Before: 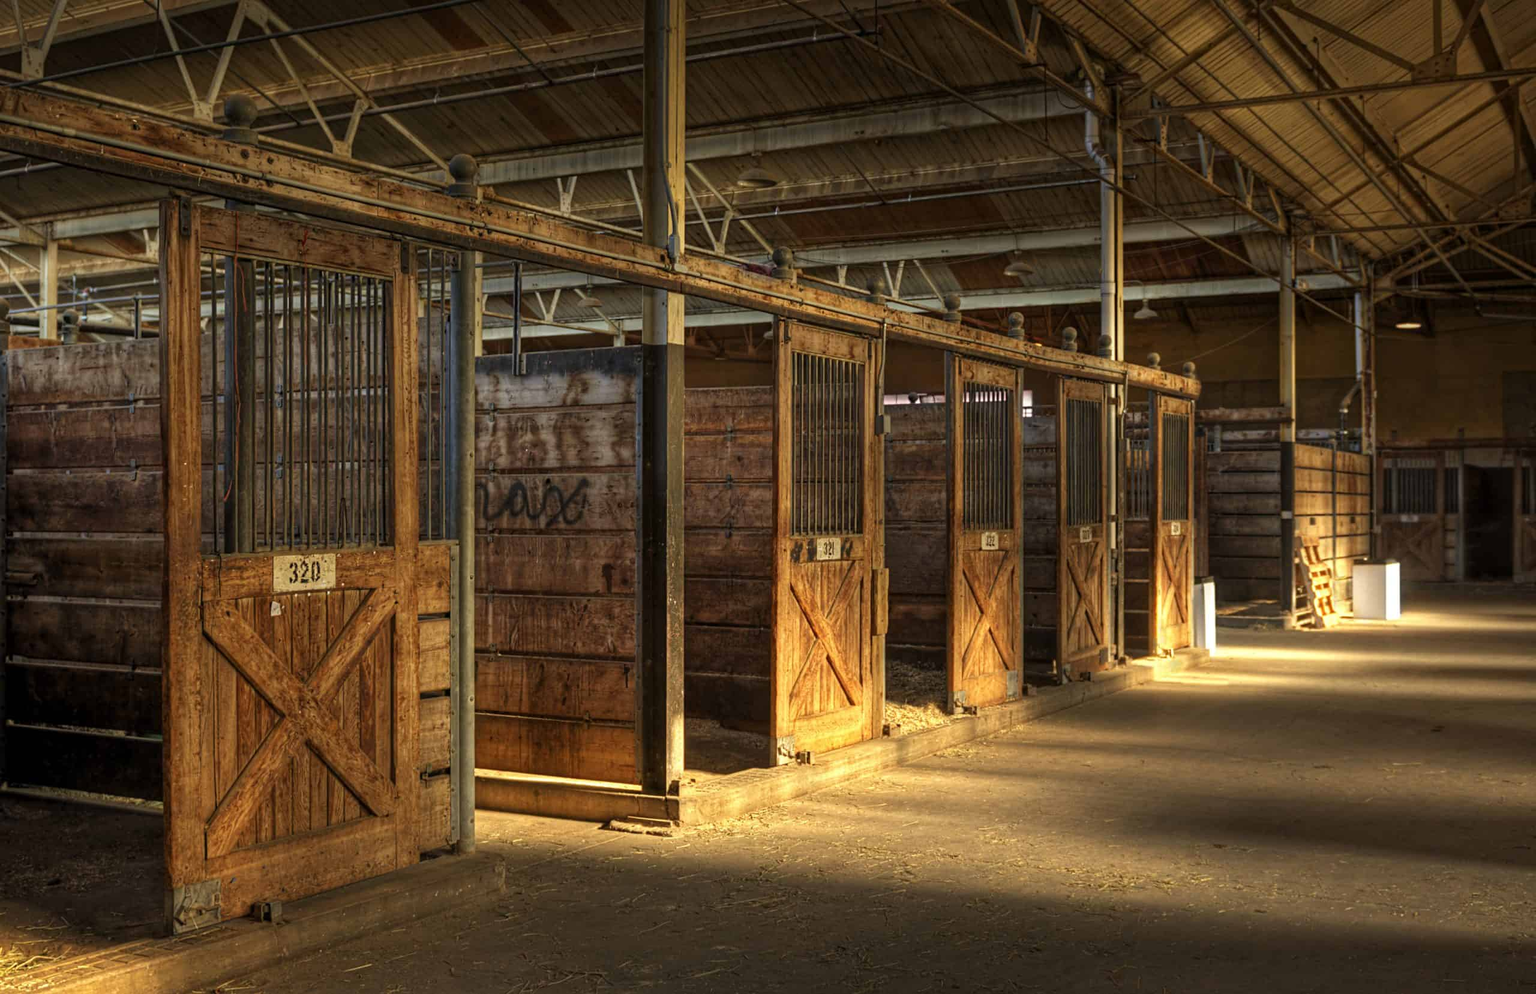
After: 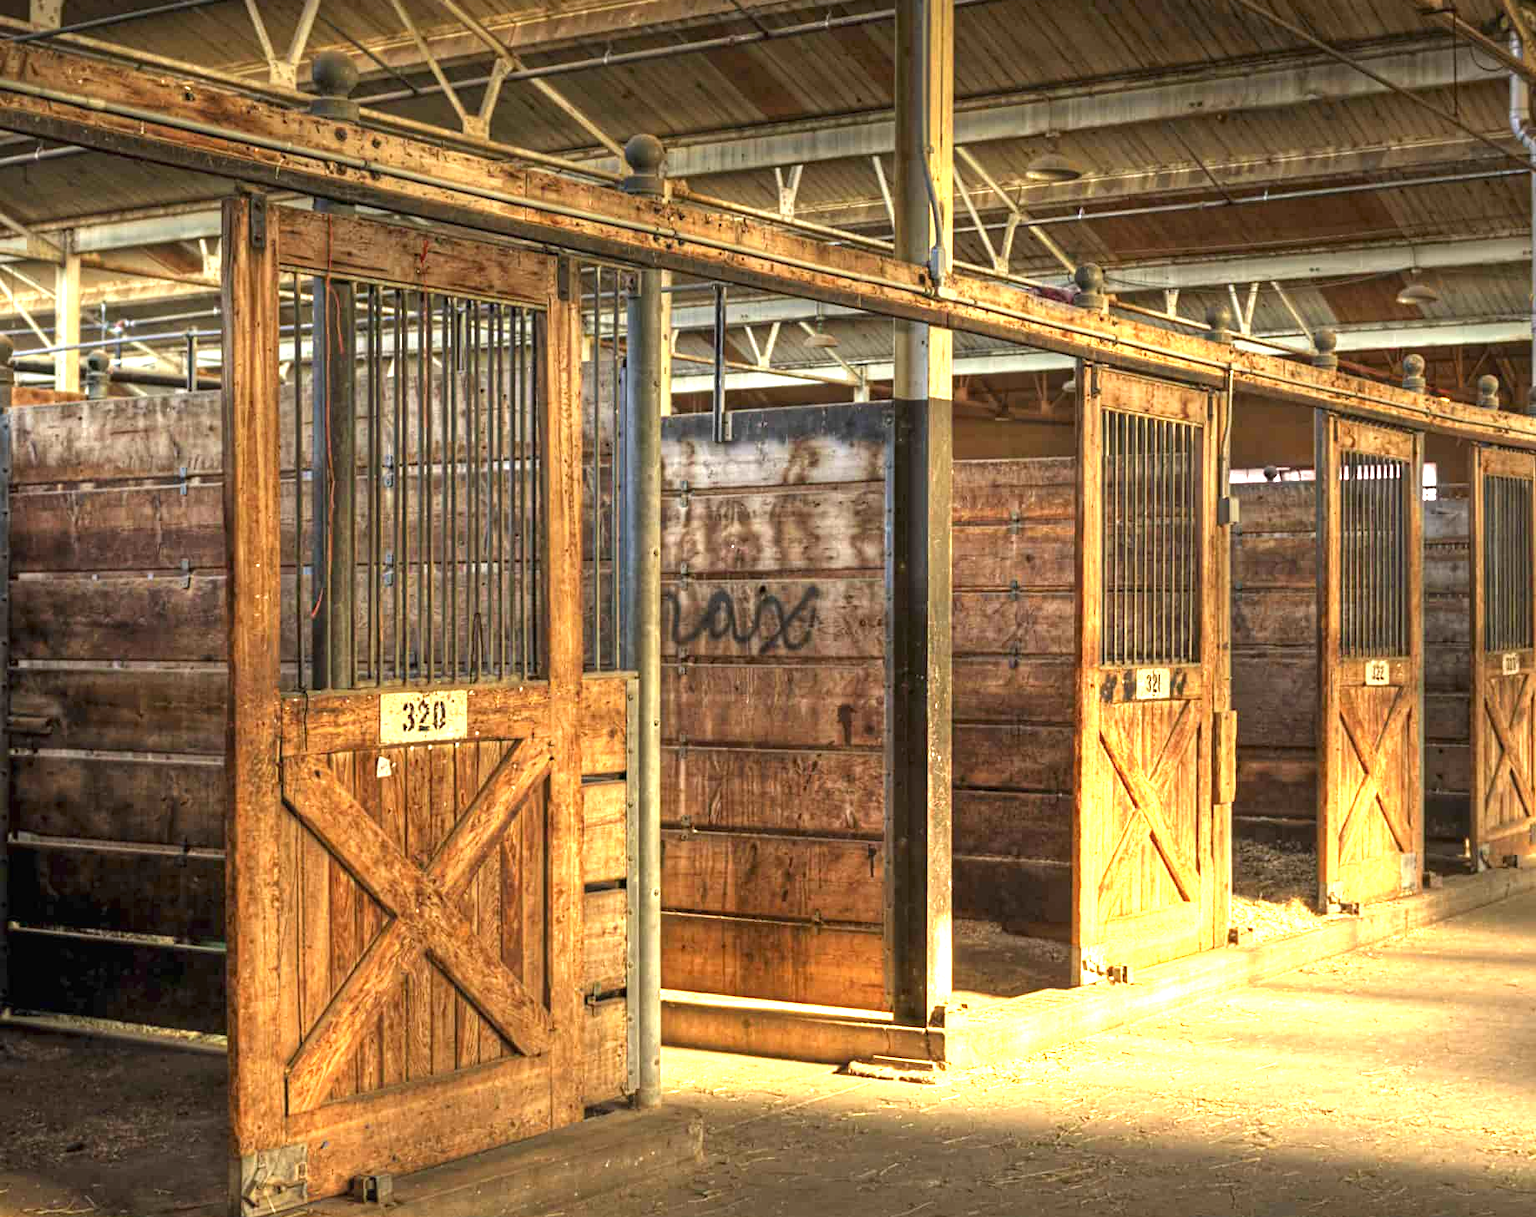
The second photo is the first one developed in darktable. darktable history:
crop: top 5.803%, right 27.864%, bottom 5.804%
exposure: black level correction 0, exposure 1.741 EV, compensate exposure bias true, compensate highlight preservation false
